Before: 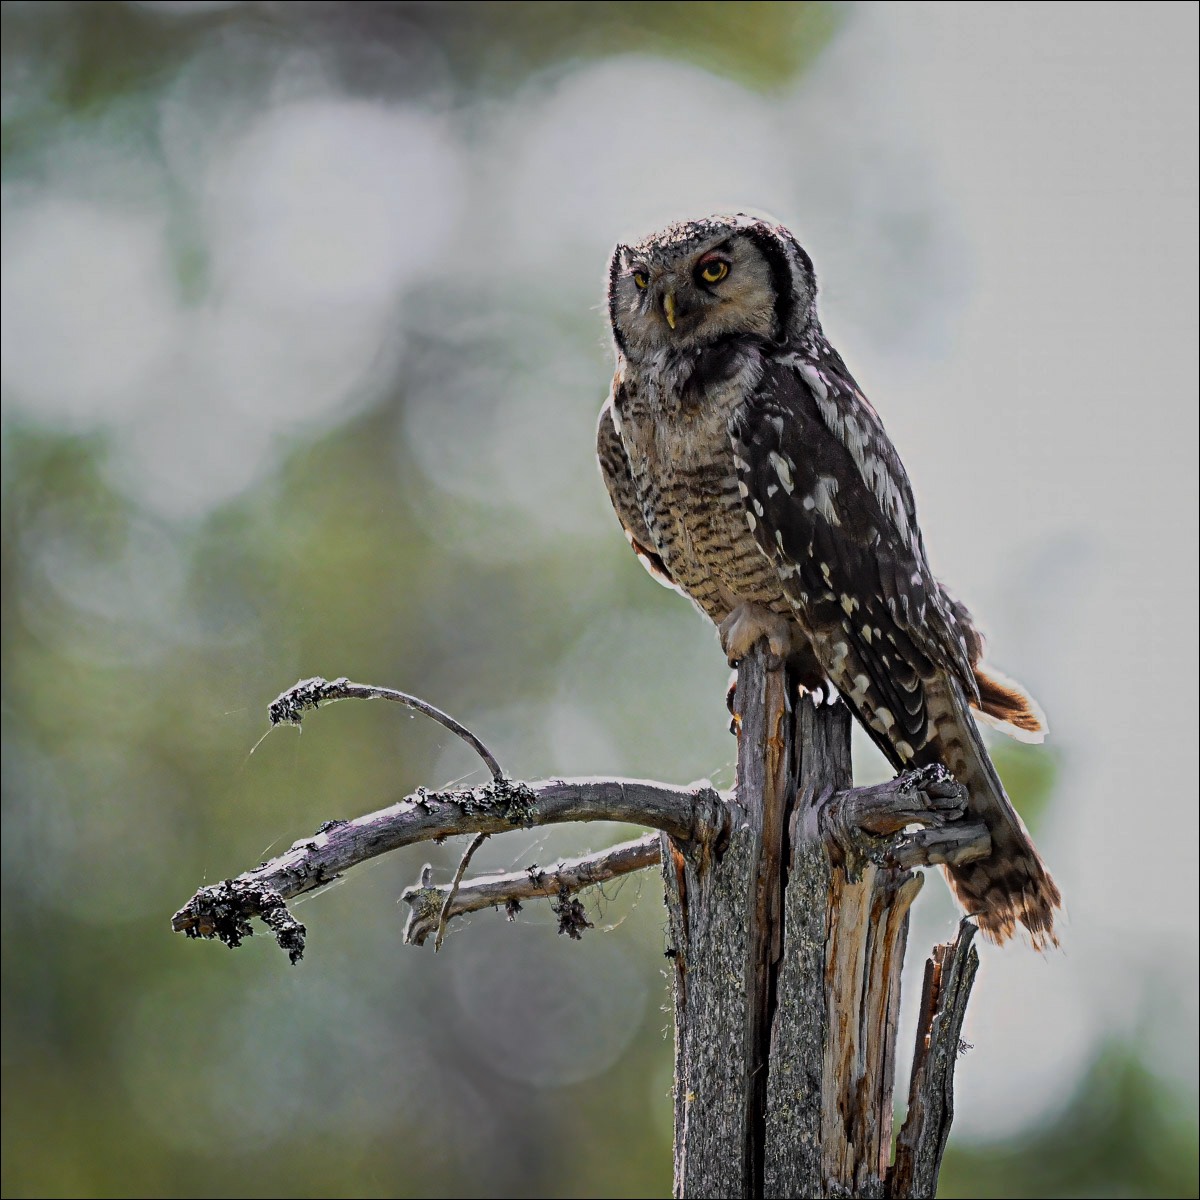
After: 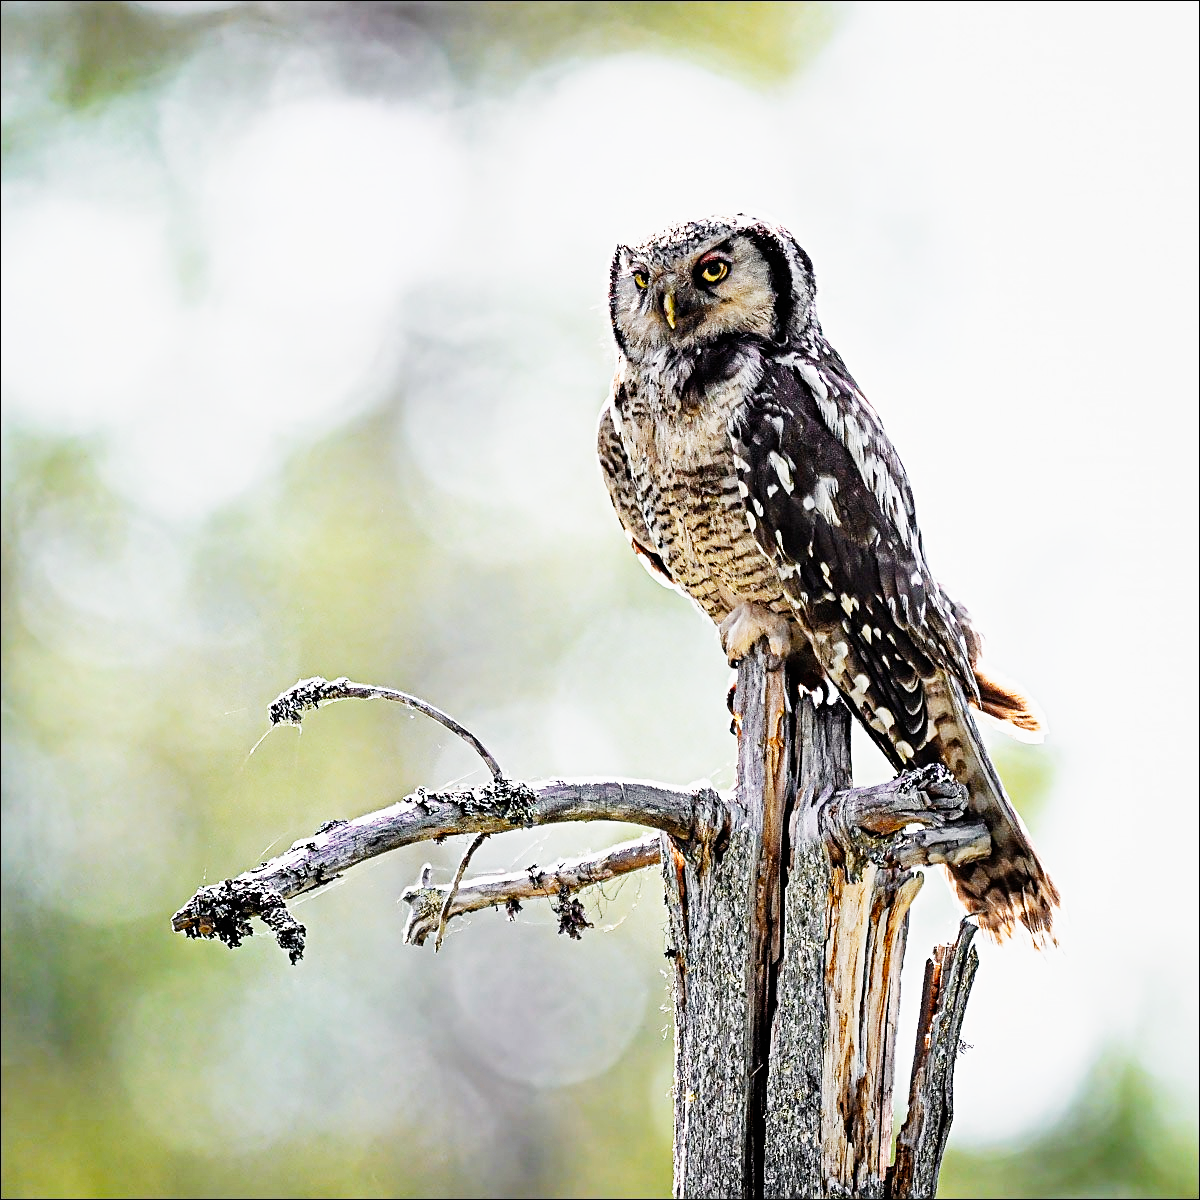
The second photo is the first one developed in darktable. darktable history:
levels: levels [0, 0.499, 1]
sharpen: on, module defaults
base curve: curves: ch0 [(0, 0) (0.007, 0.004) (0.027, 0.03) (0.046, 0.07) (0.207, 0.54) (0.442, 0.872) (0.673, 0.972) (1, 1)], preserve colors none
